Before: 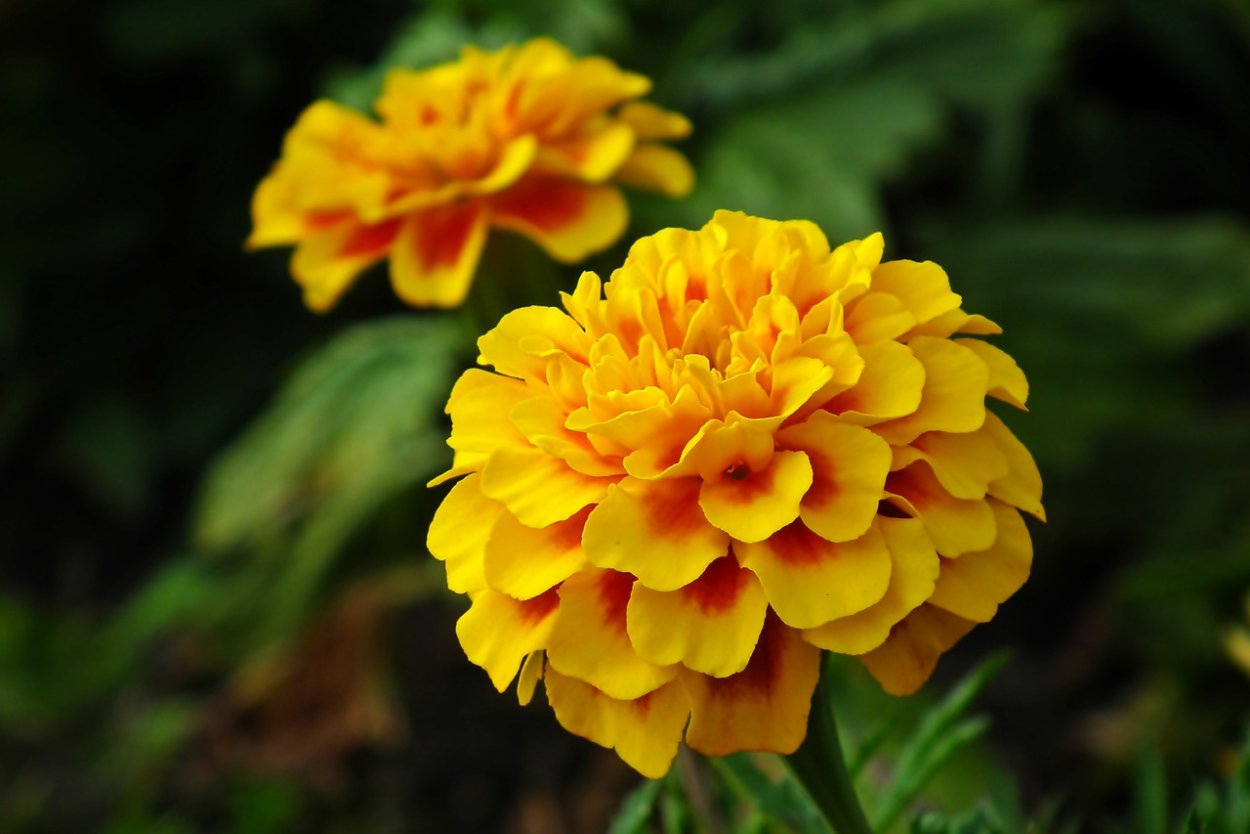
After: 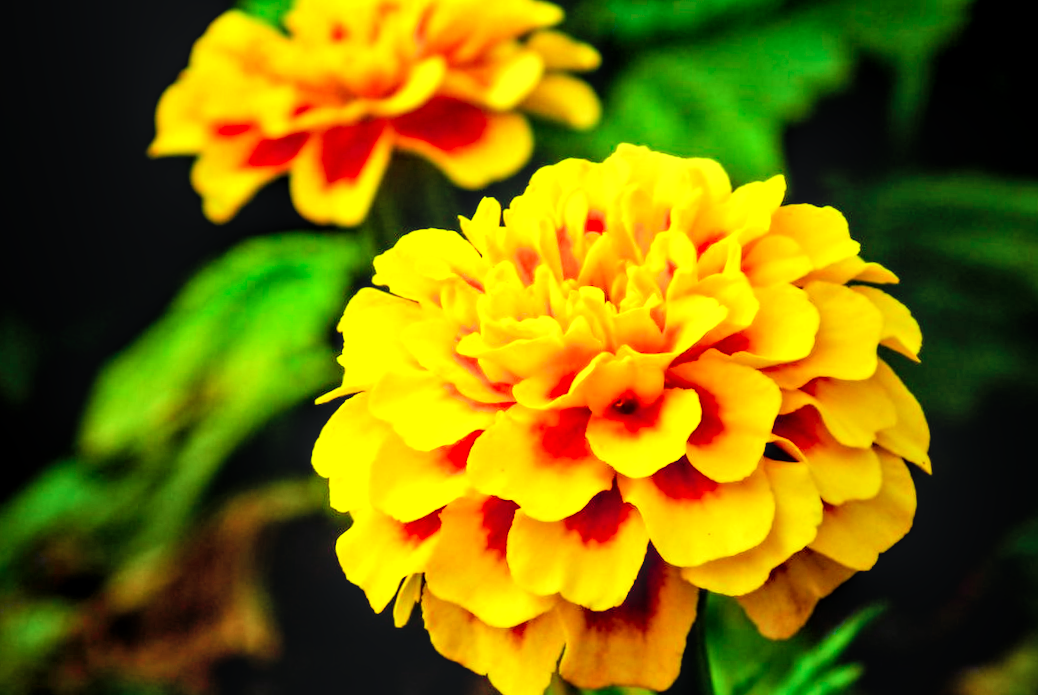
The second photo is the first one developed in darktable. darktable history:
local contrast: on, module defaults
exposure: black level correction 0, exposure 0.697 EV, compensate exposure bias true, compensate highlight preservation false
color balance rgb: shadows lift › luminance -21.775%, shadows lift › chroma 8.661%, shadows lift › hue 284.7°, global offset › luminance -0.473%, linear chroma grading › global chroma 25.48%, perceptual saturation grading › global saturation 40.048%, perceptual saturation grading › highlights -25.206%, perceptual saturation grading › mid-tones 35.053%, perceptual saturation grading › shadows 35.565%, perceptual brilliance grading › global brilliance 2.641%
color correction: highlights a* -9.69, highlights b* -21.41
crop and rotate: angle -3.29°, left 5.223%, top 5.197%, right 4.729%, bottom 4.437%
filmic rgb: black relative exposure -6.91 EV, white relative exposure 5.62 EV, hardness 2.85, iterations of high-quality reconstruction 0
levels: mode automatic, white 90.65%, levels [0, 0.492, 0.984]
contrast brightness saturation: contrast 0.041, saturation 0.164
